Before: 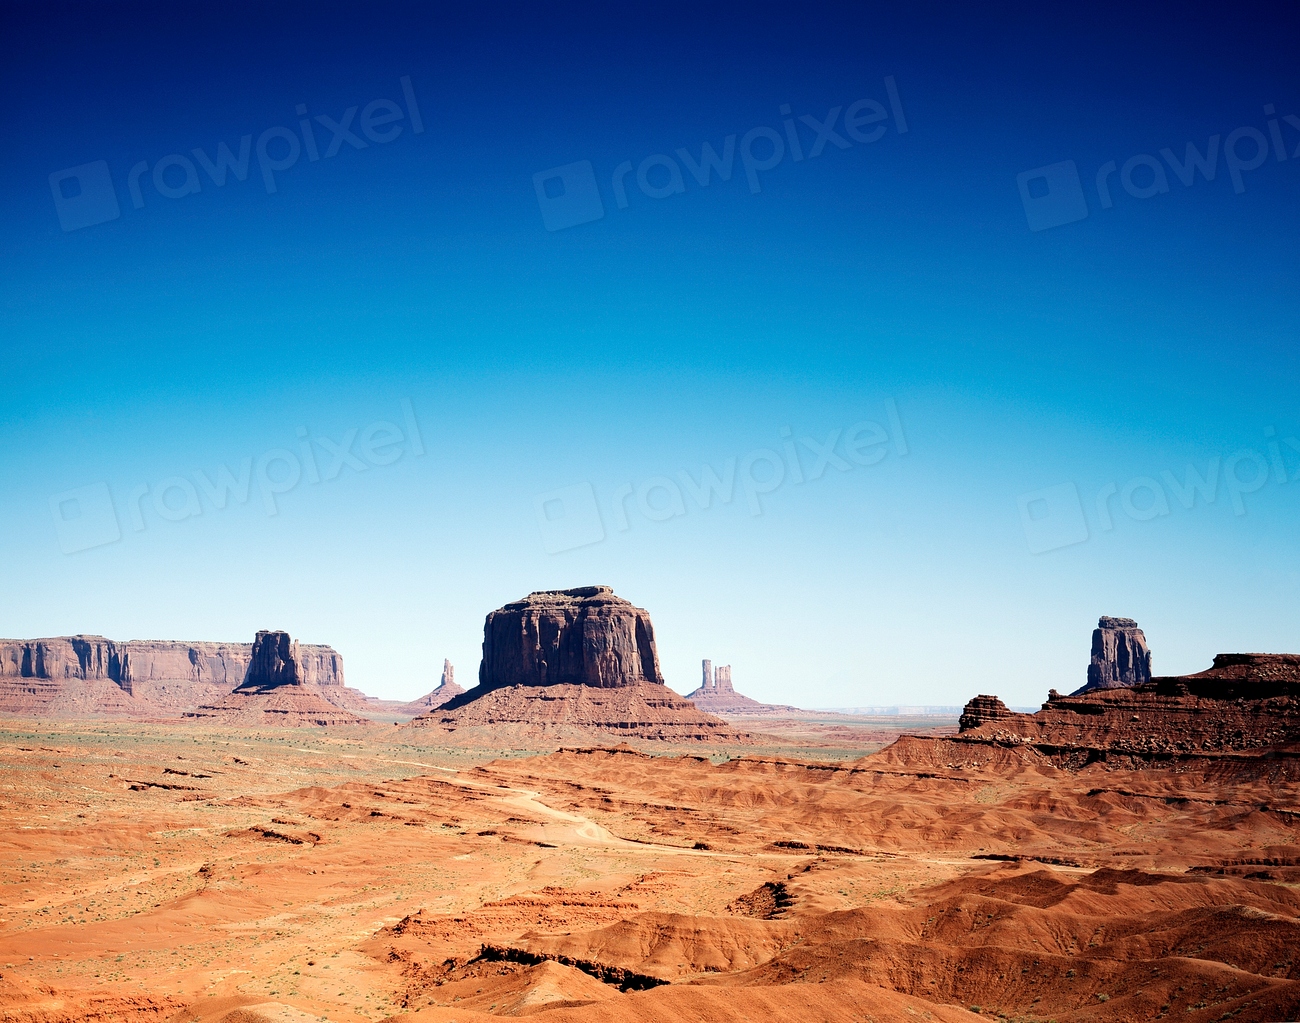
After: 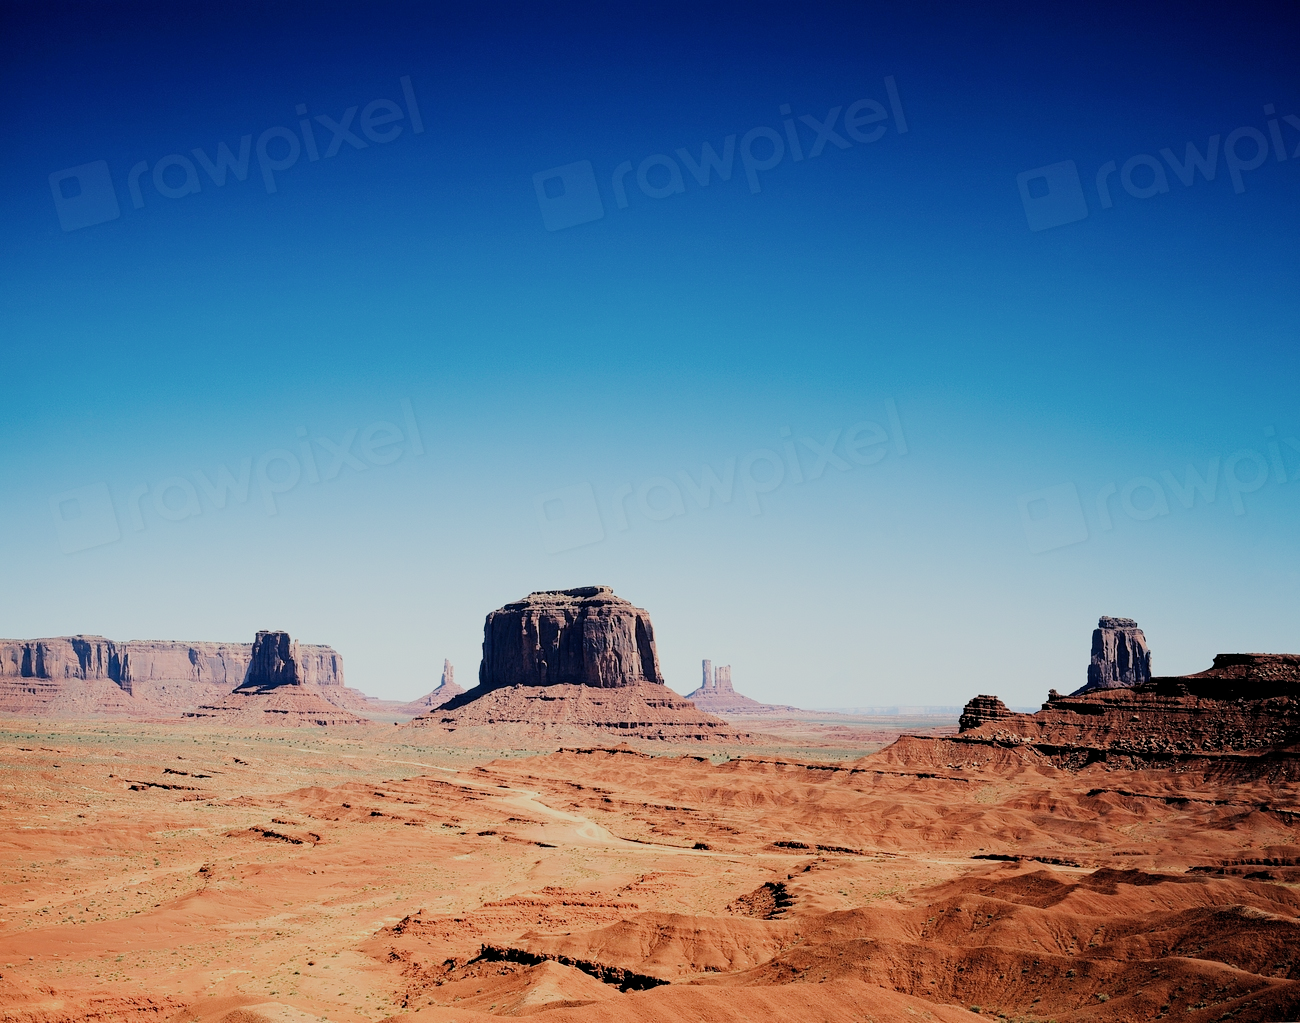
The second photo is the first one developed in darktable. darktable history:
filmic rgb: black relative exposure -7.18 EV, white relative exposure 5.34 EV, hardness 3.02, add noise in highlights 0.001, color science v3 (2019), use custom middle-gray values true, iterations of high-quality reconstruction 0, contrast in highlights soft
